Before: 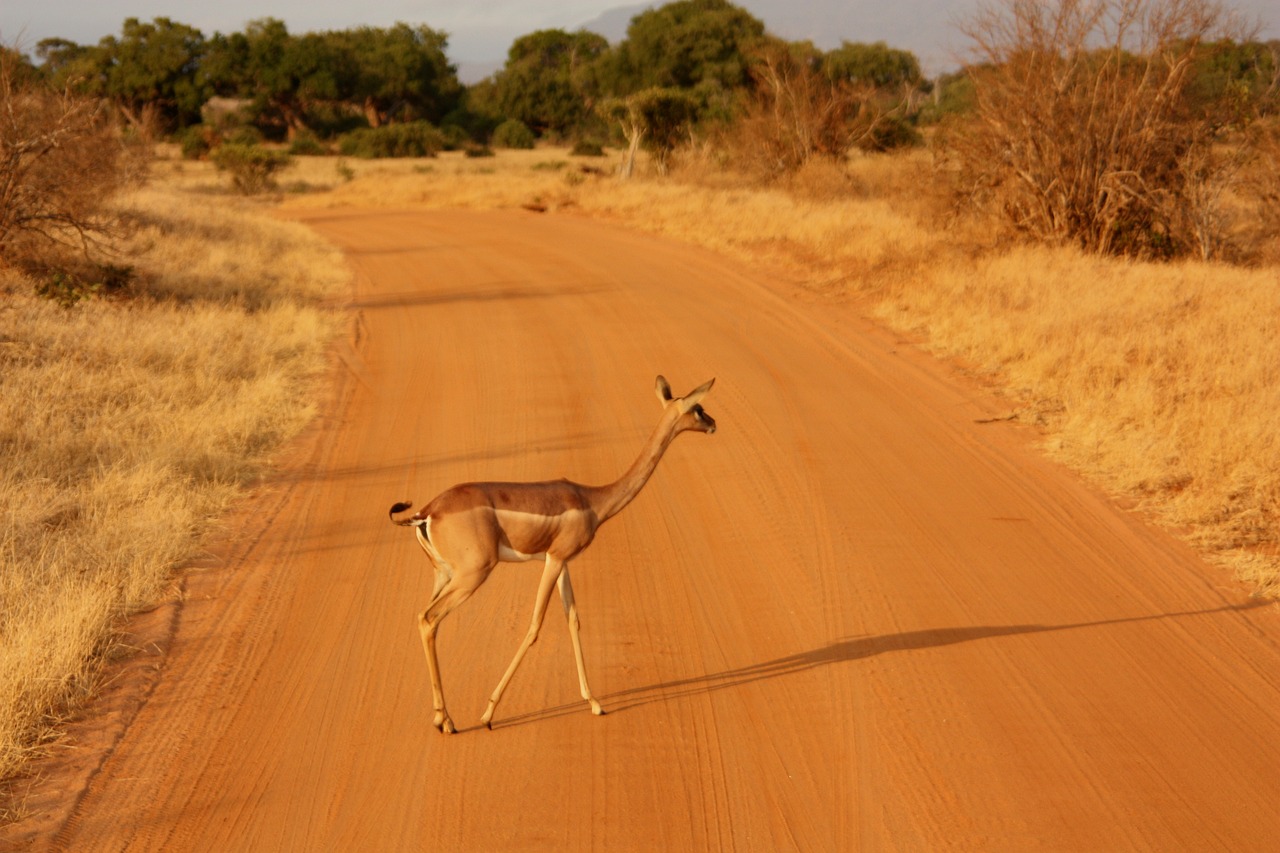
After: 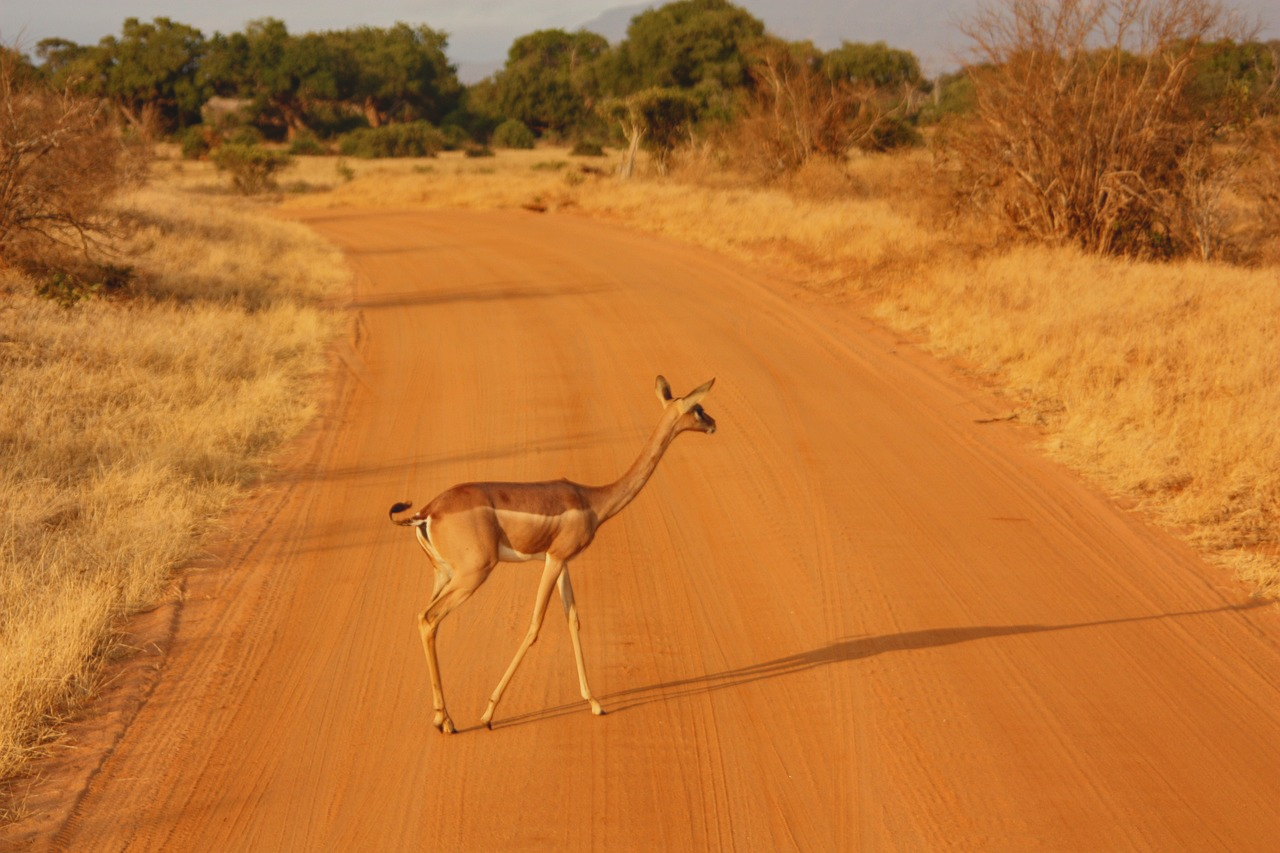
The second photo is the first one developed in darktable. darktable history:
local contrast: highlights 44%, shadows 4%, detail 100%
